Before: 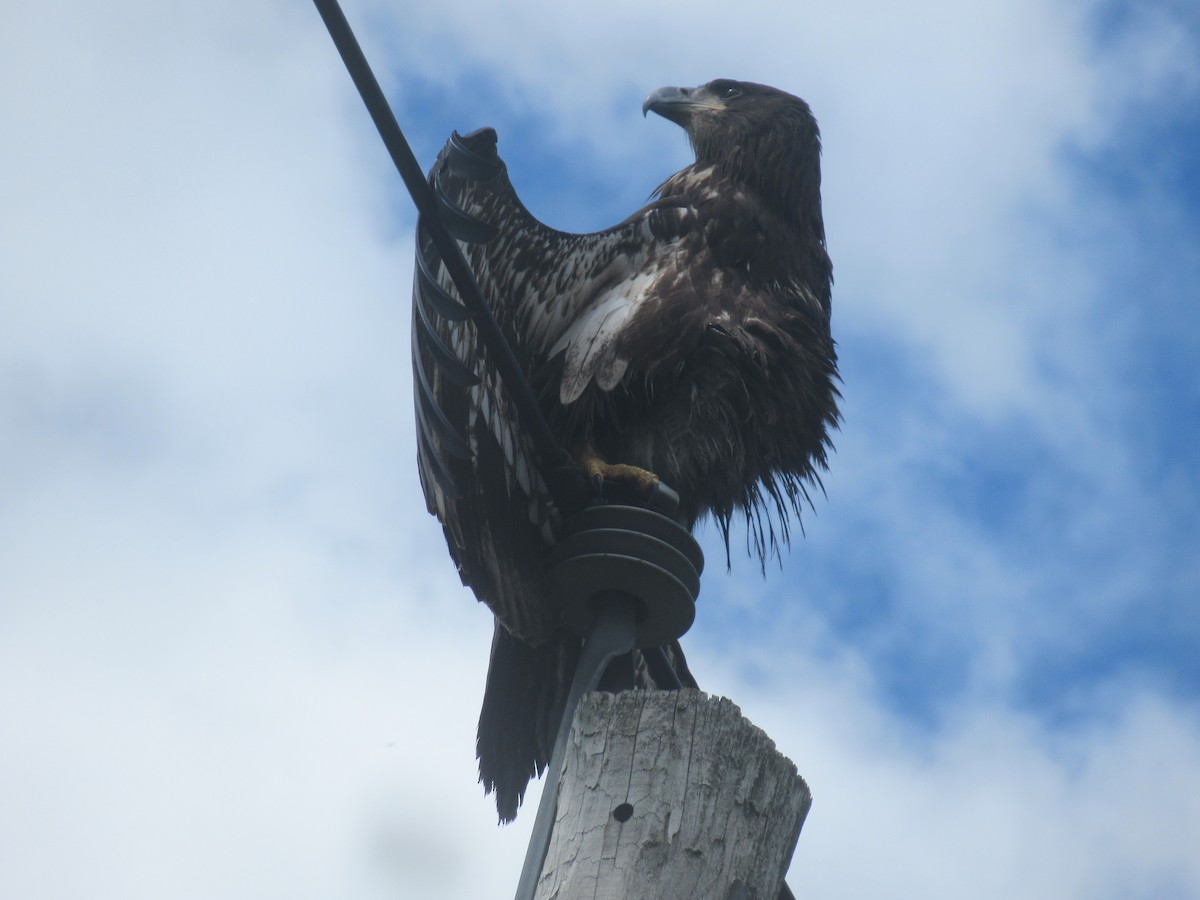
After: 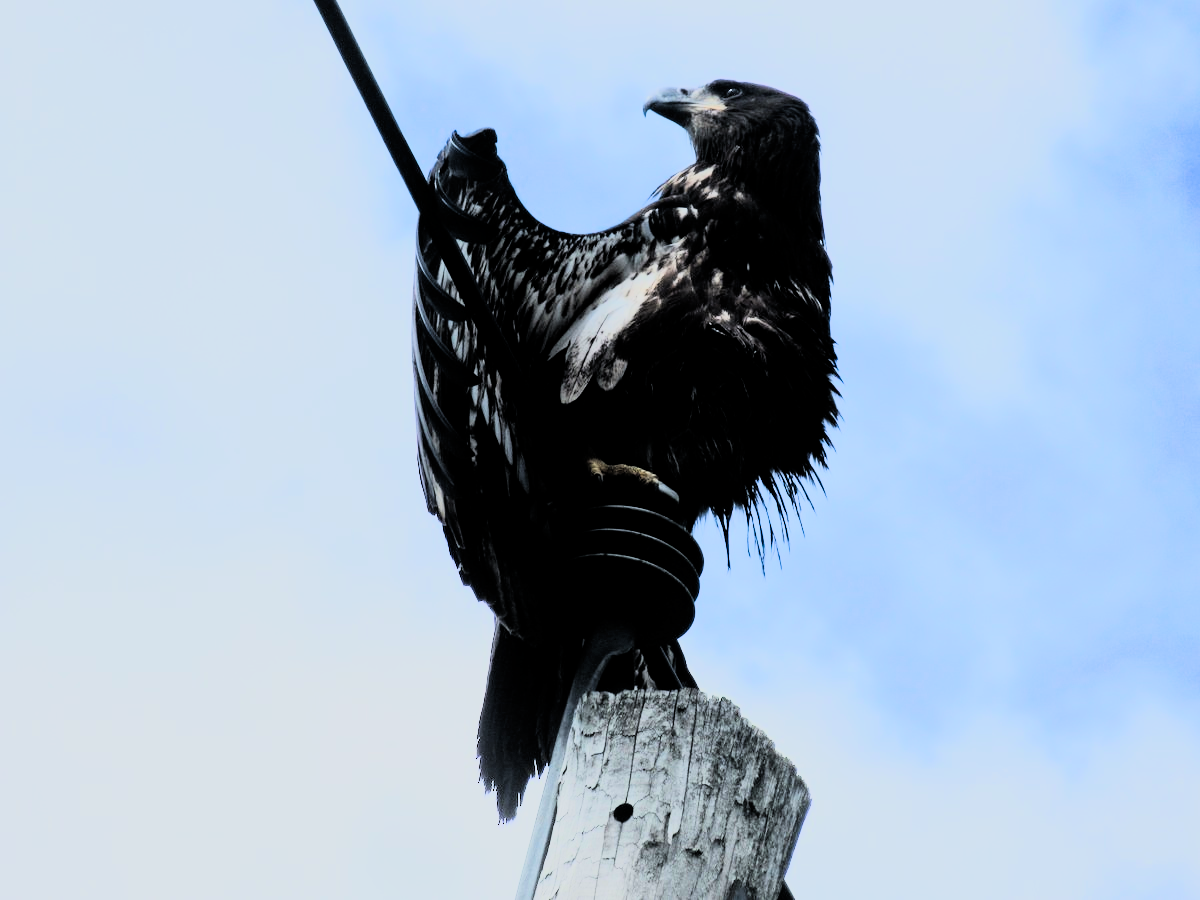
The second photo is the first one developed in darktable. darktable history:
tone equalizer: -8 EV -0.75 EV, -7 EV -0.7 EV, -6 EV -0.6 EV, -5 EV -0.4 EV, -3 EV 0.4 EV, -2 EV 0.6 EV, -1 EV 0.7 EV, +0 EV 0.75 EV, edges refinement/feathering 500, mask exposure compensation -1.57 EV, preserve details no
rgb curve: curves: ch0 [(0, 0) (0.21, 0.15) (0.24, 0.21) (0.5, 0.75) (0.75, 0.96) (0.89, 0.99) (1, 1)]; ch1 [(0, 0.02) (0.21, 0.13) (0.25, 0.2) (0.5, 0.67) (0.75, 0.9) (0.89, 0.97) (1, 1)]; ch2 [(0, 0.02) (0.21, 0.13) (0.25, 0.2) (0.5, 0.67) (0.75, 0.9) (0.89, 0.97) (1, 1)], compensate middle gray true
filmic rgb: black relative exposure -7.75 EV, white relative exposure 4.4 EV, threshold 3 EV, target black luminance 0%, hardness 3.76, latitude 50.51%, contrast 1.074, highlights saturation mix 10%, shadows ↔ highlights balance -0.22%, color science v4 (2020), enable highlight reconstruction true
